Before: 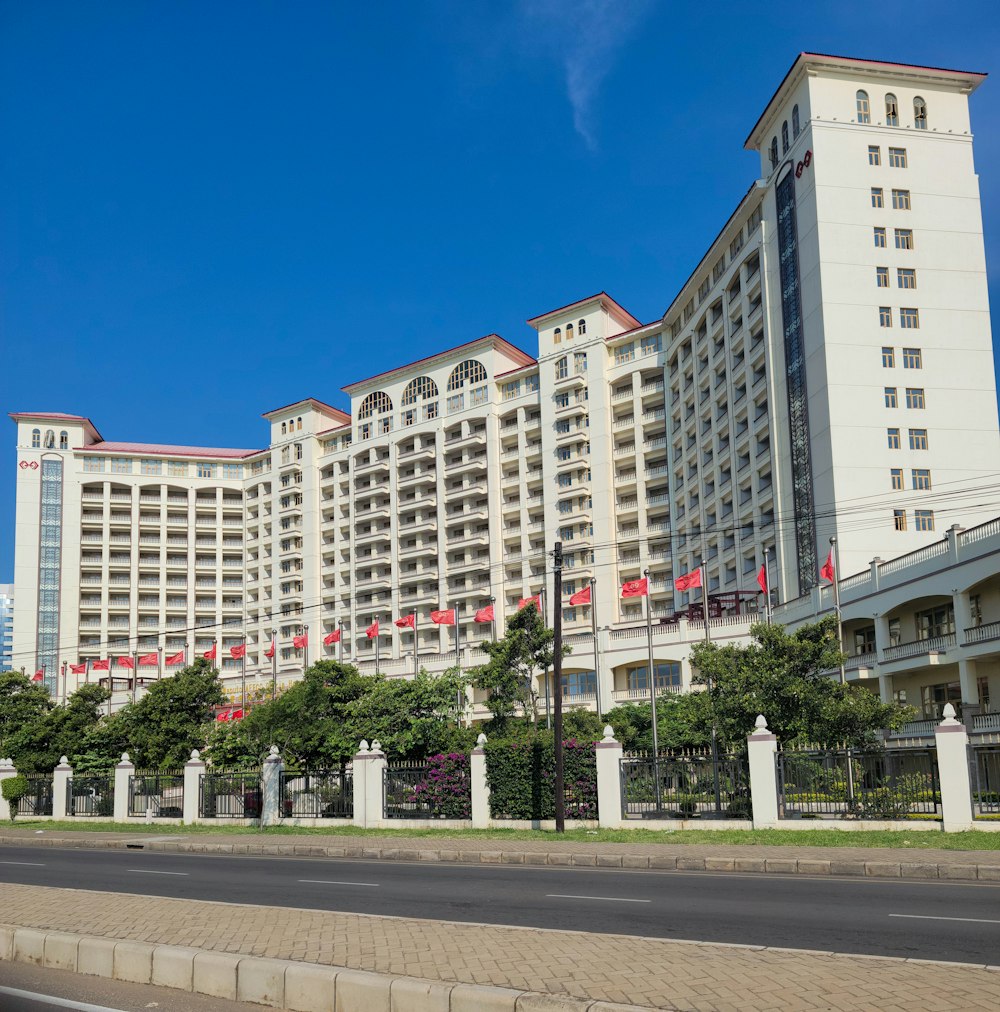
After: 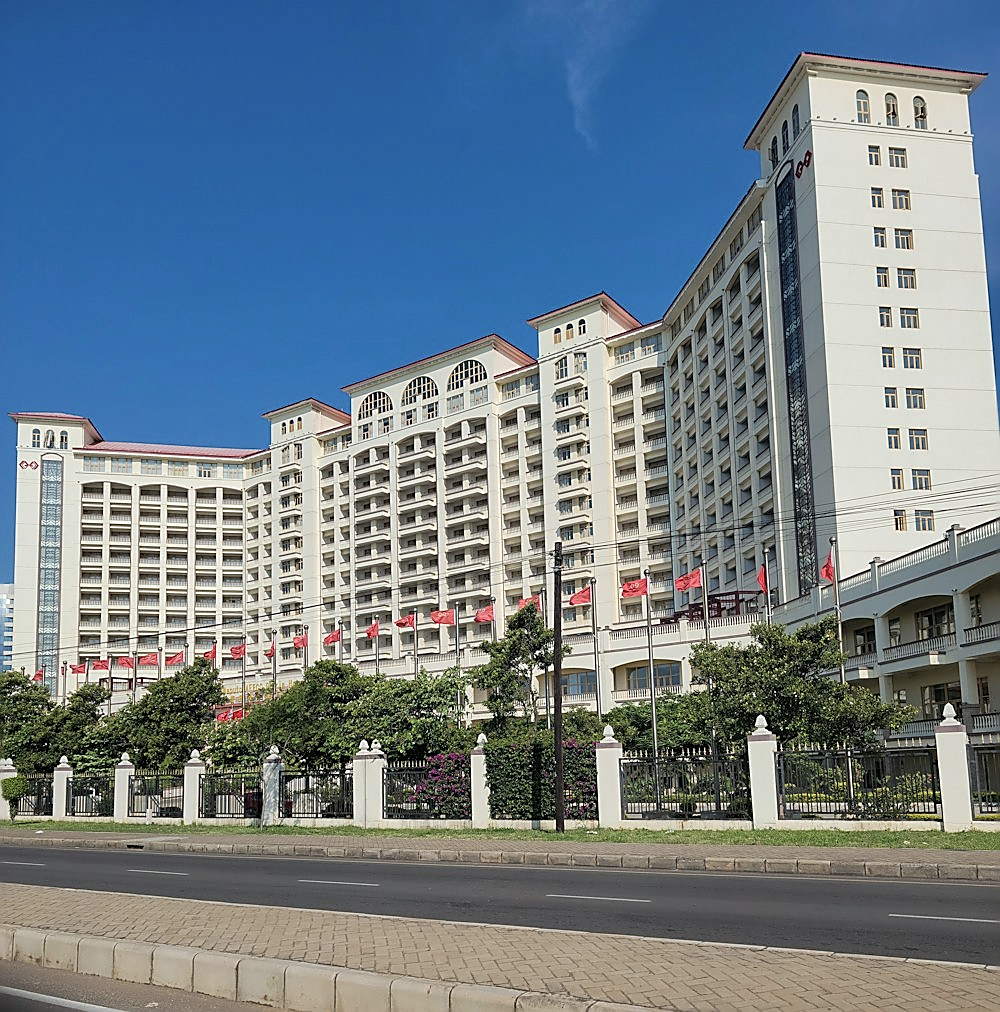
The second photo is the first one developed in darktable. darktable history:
contrast brightness saturation: saturation -0.151
sharpen: radius 1.359, amount 1.26, threshold 0.842
